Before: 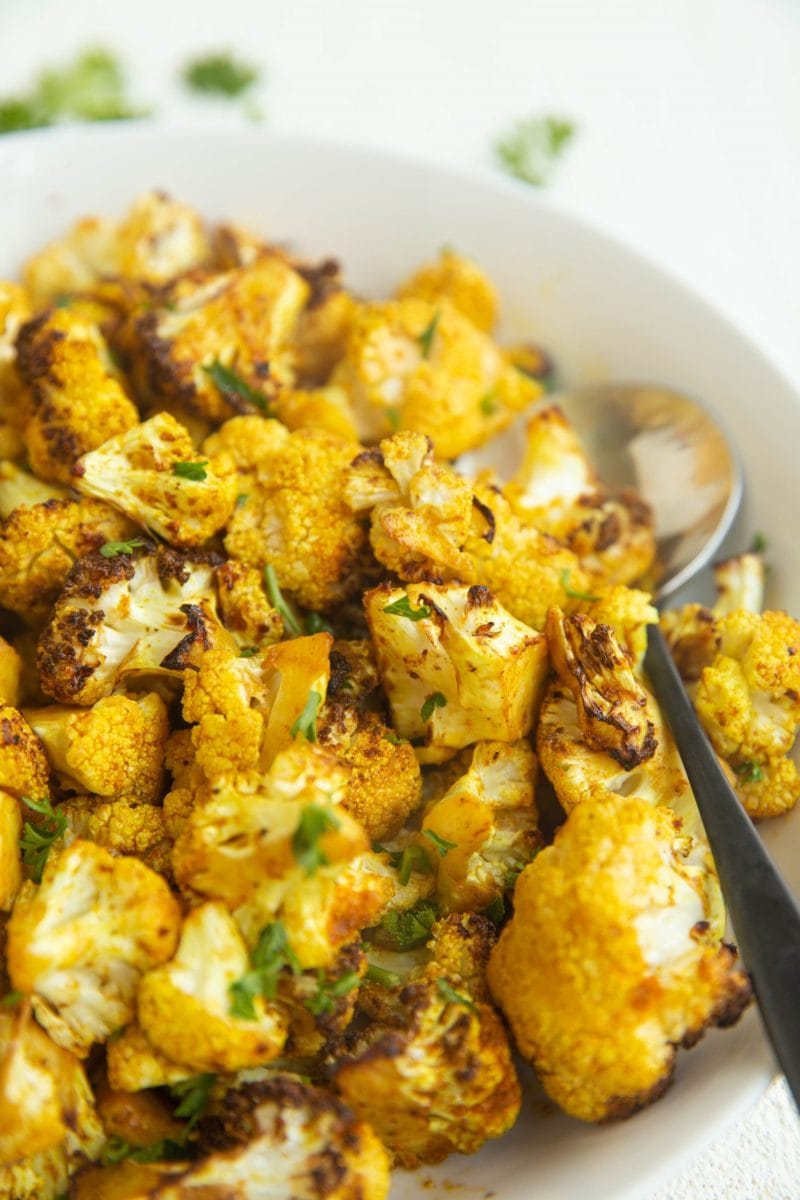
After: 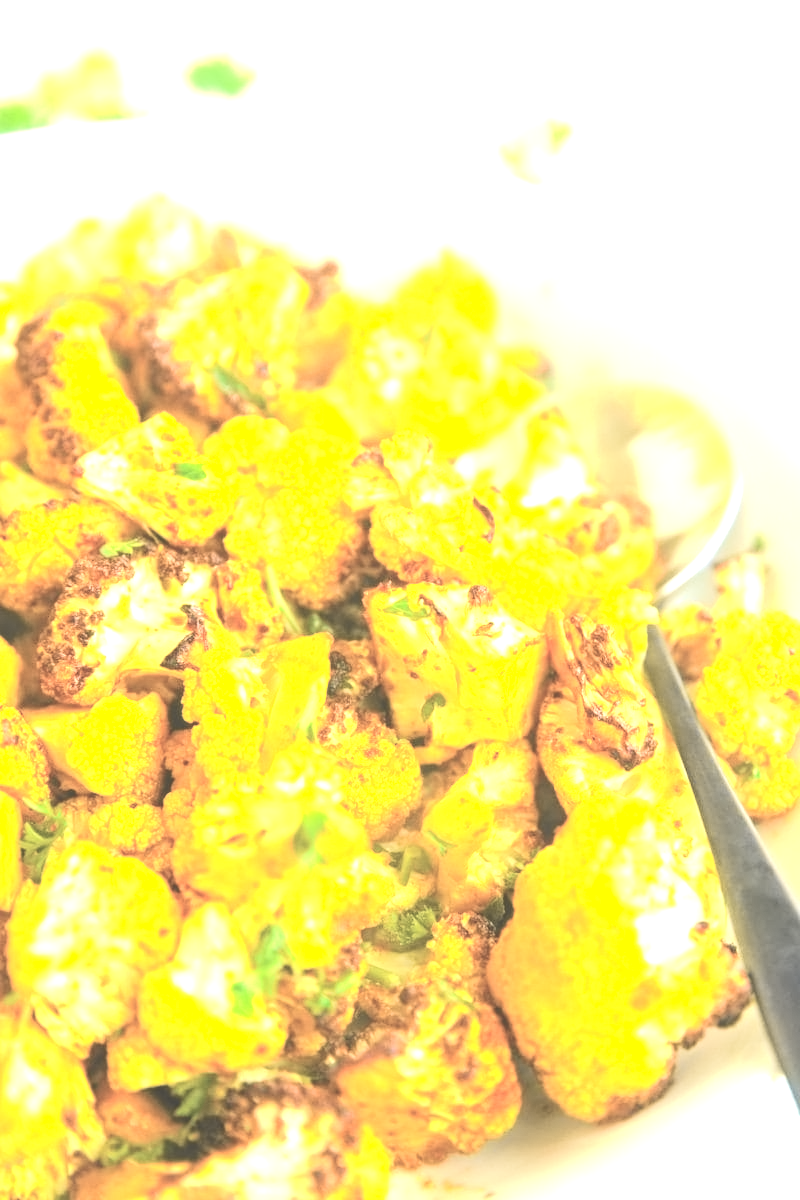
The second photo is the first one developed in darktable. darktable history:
velvia: strength 27%
tone curve: curves: ch0 [(0, 0.026) (0.104, 0.1) (0.233, 0.262) (0.398, 0.507) (0.498, 0.621) (0.65, 0.757) (0.835, 0.883) (1, 0.961)]; ch1 [(0, 0) (0.346, 0.307) (0.408, 0.369) (0.453, 0.457) (0.482, 0.476) (0.502, 0.498) (0.521, 0.503) (0.553, 0.554) (0.638, 0.646) (0.693, 0.727) (1, 1)]; ch2 [(0, 0) (0.366, 0.337) (0.434, 0.46) (0.485, 0.494) (0.5, 0.494) (0.511, 0.508) (0.537, 0.55) (0.579, 0.599) (0.663, 0.67) (1, 1)], color space Lab, independent channels, preserve colors none
contrast equalizer: y [[0.5 ×6], [0.5 ×6], [0.5 ×6], [0 ×6], [0, 0.039, 0.251, 0.29, 0.293, 0.292]]
exposure: black level correction -0.023, exposure 1.397 EV, compensate highlight preservation false
tone equalizer: -8 EV -0.75 EV, -7 EV -0.7 EV, -6 EV -0.6 EV, -5 EV -0.4 EV, -3 EV 0.4 EV, -2 EV 0.6 EV, -1 EV 0.7 EV, +0 EV 0.75 EV, edges refinement/feathering 500, mask exposure compensation -1.57 EV, preserve details no
